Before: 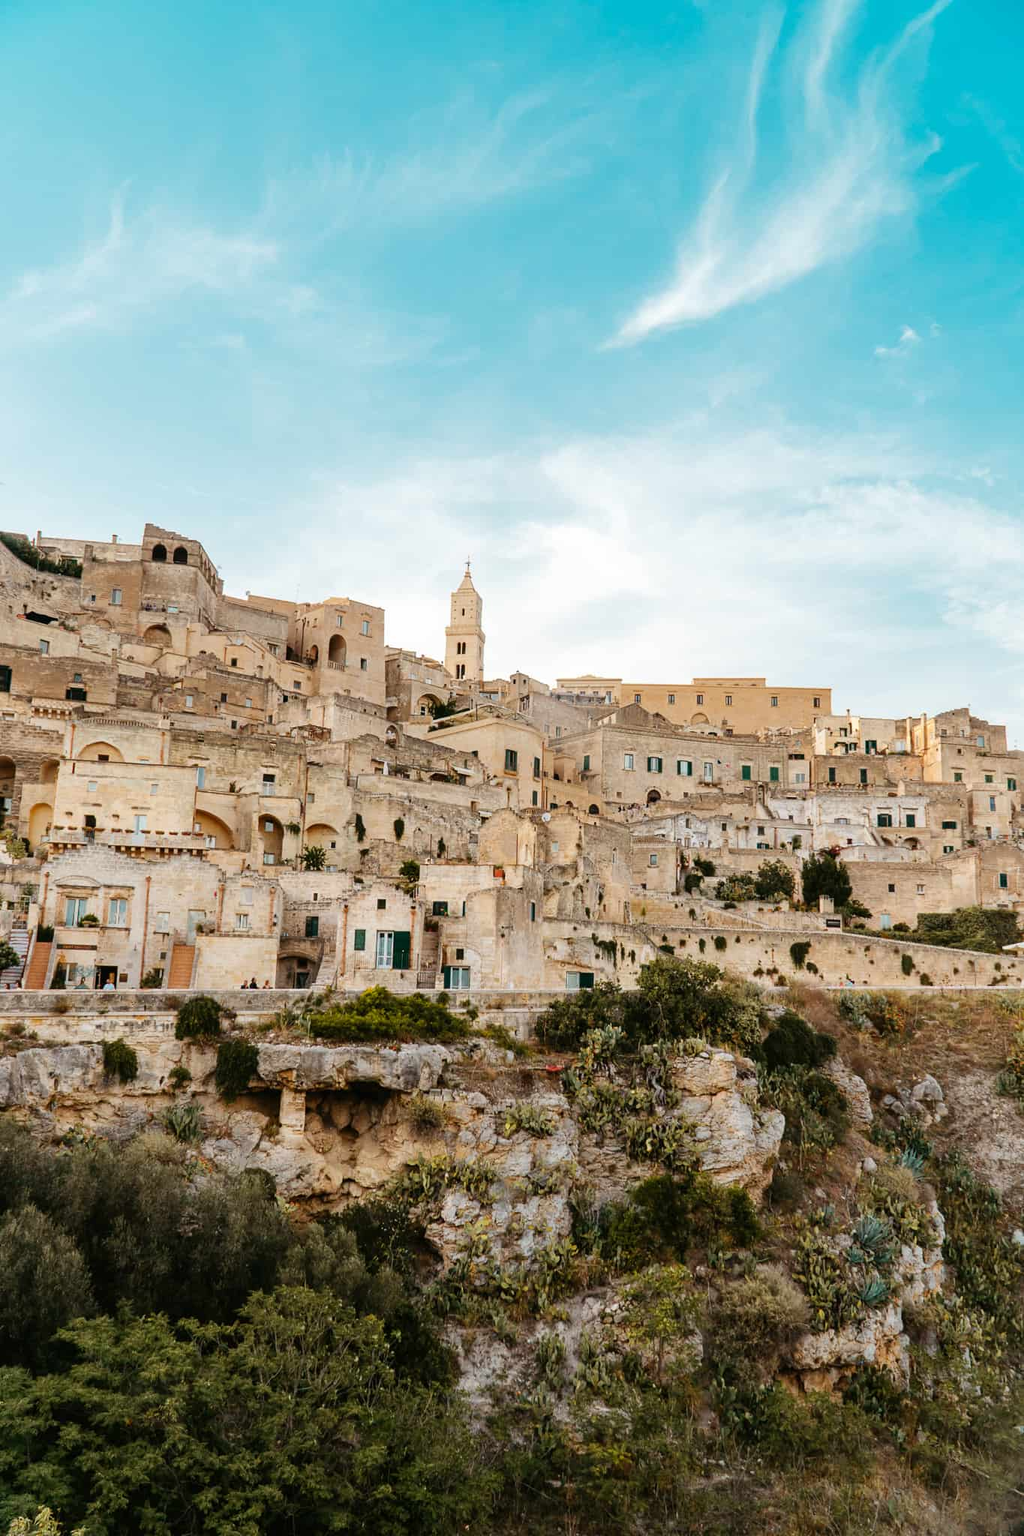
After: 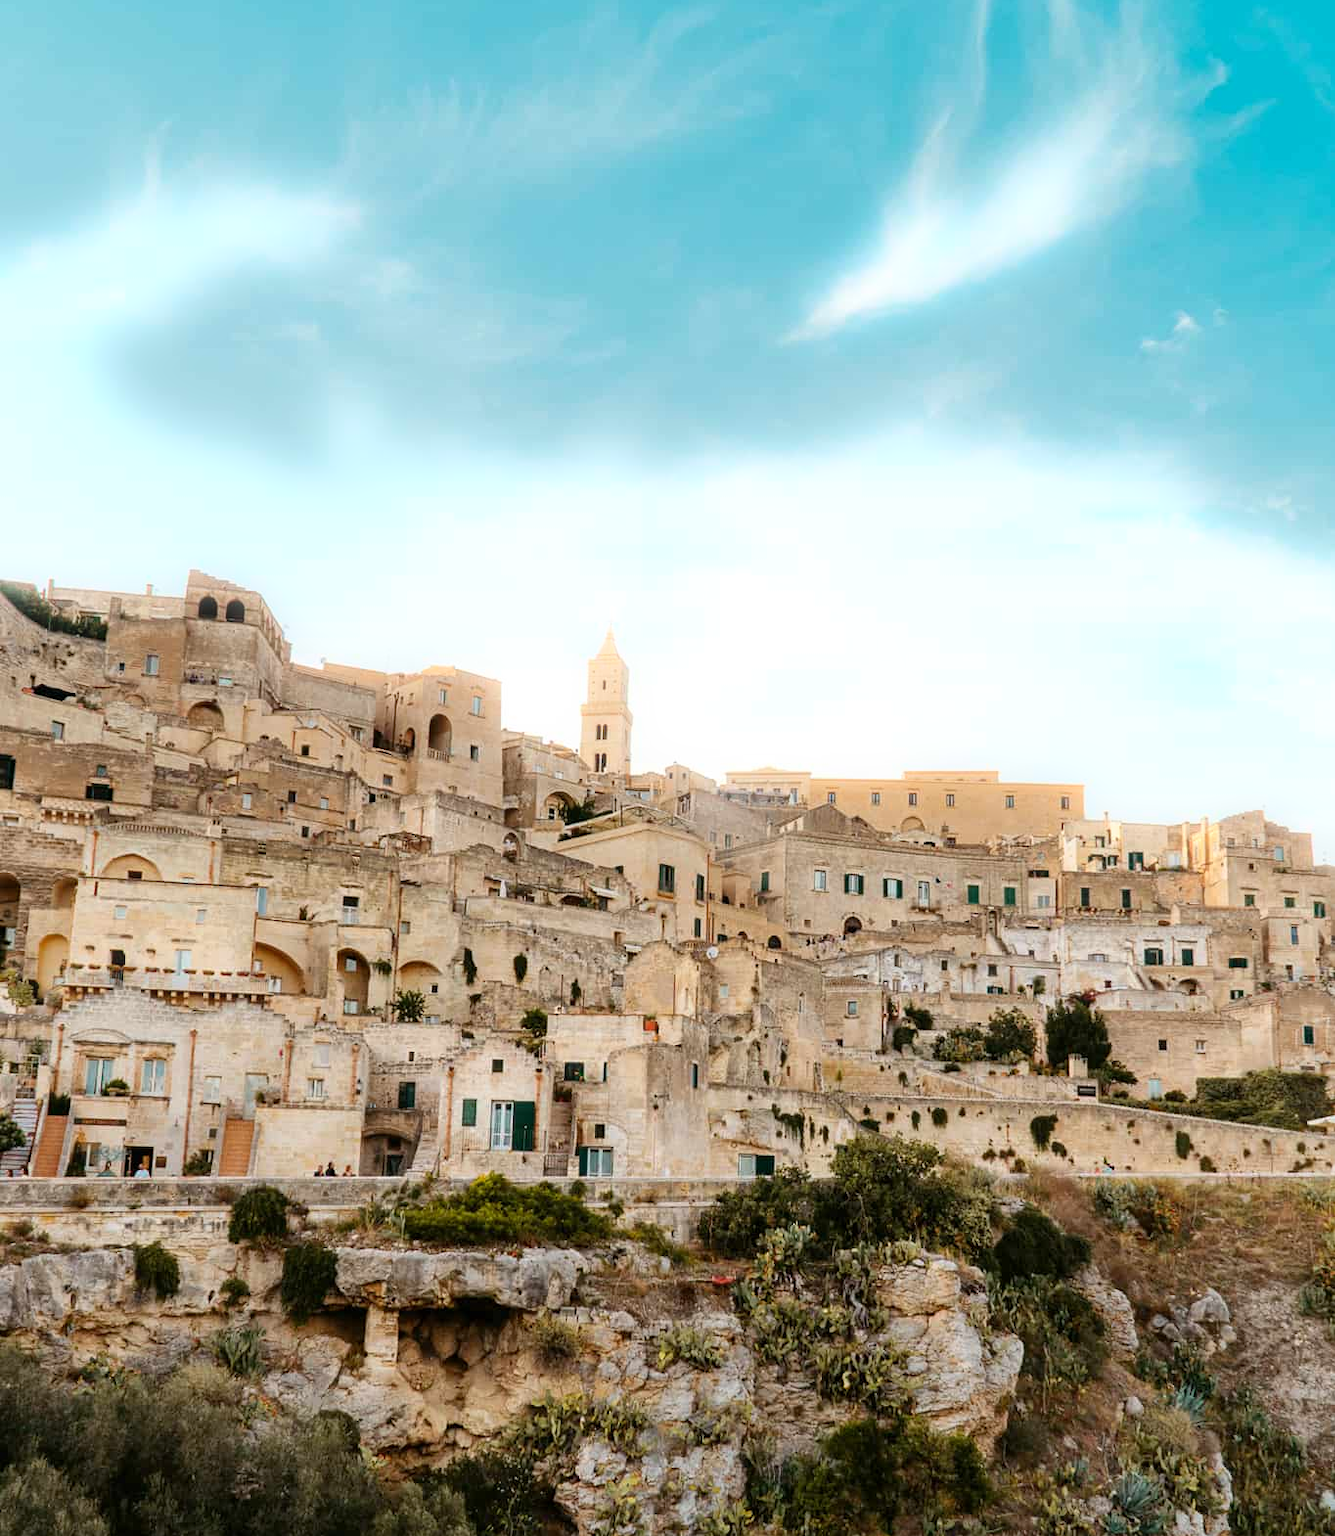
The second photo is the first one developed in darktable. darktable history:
exposure: black level correction 0.001, compensate highlight preservation false
crop: top 5.667%, bottom 17.637%
bloom: size 5%, threshold 95%, strength 15%
